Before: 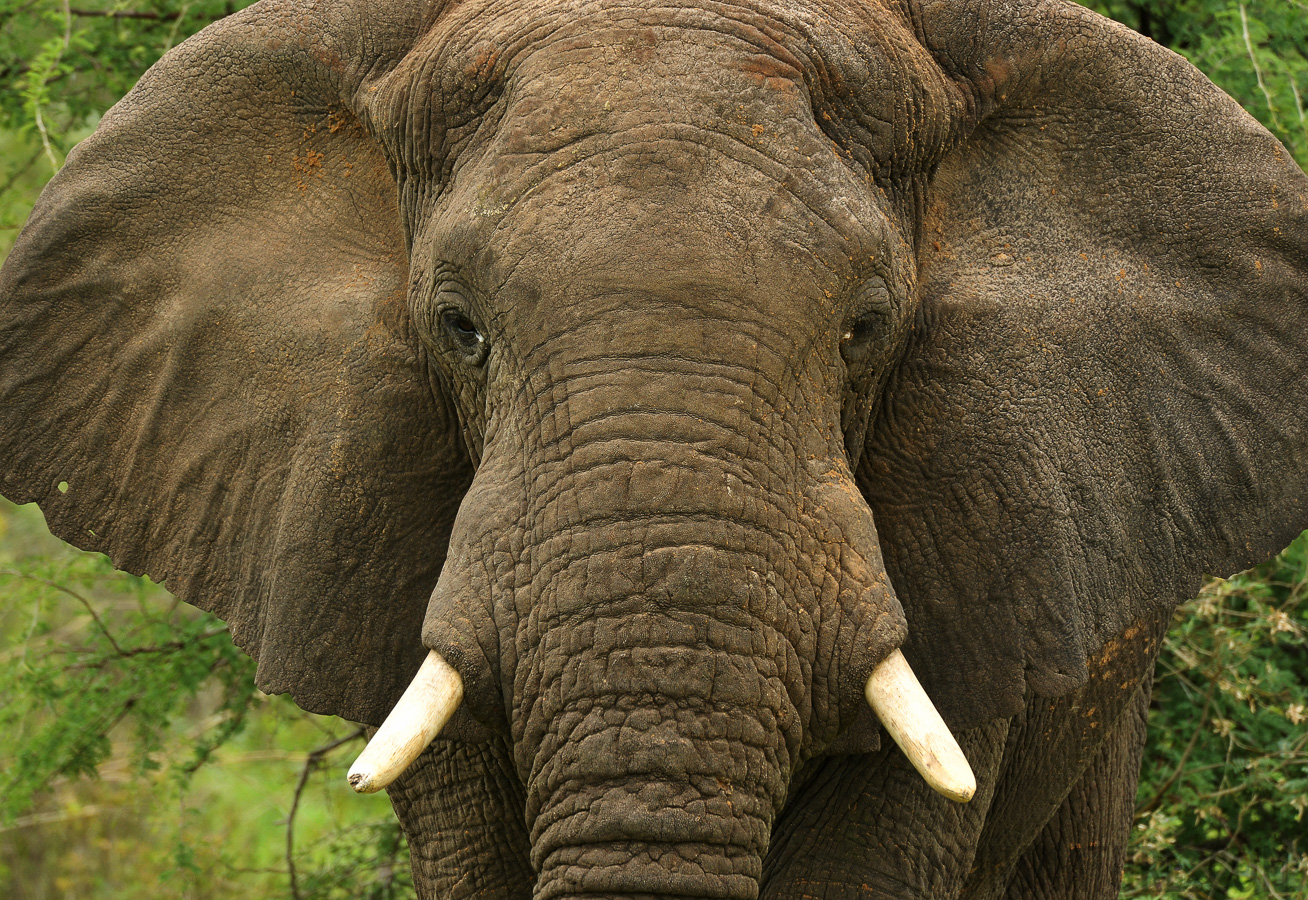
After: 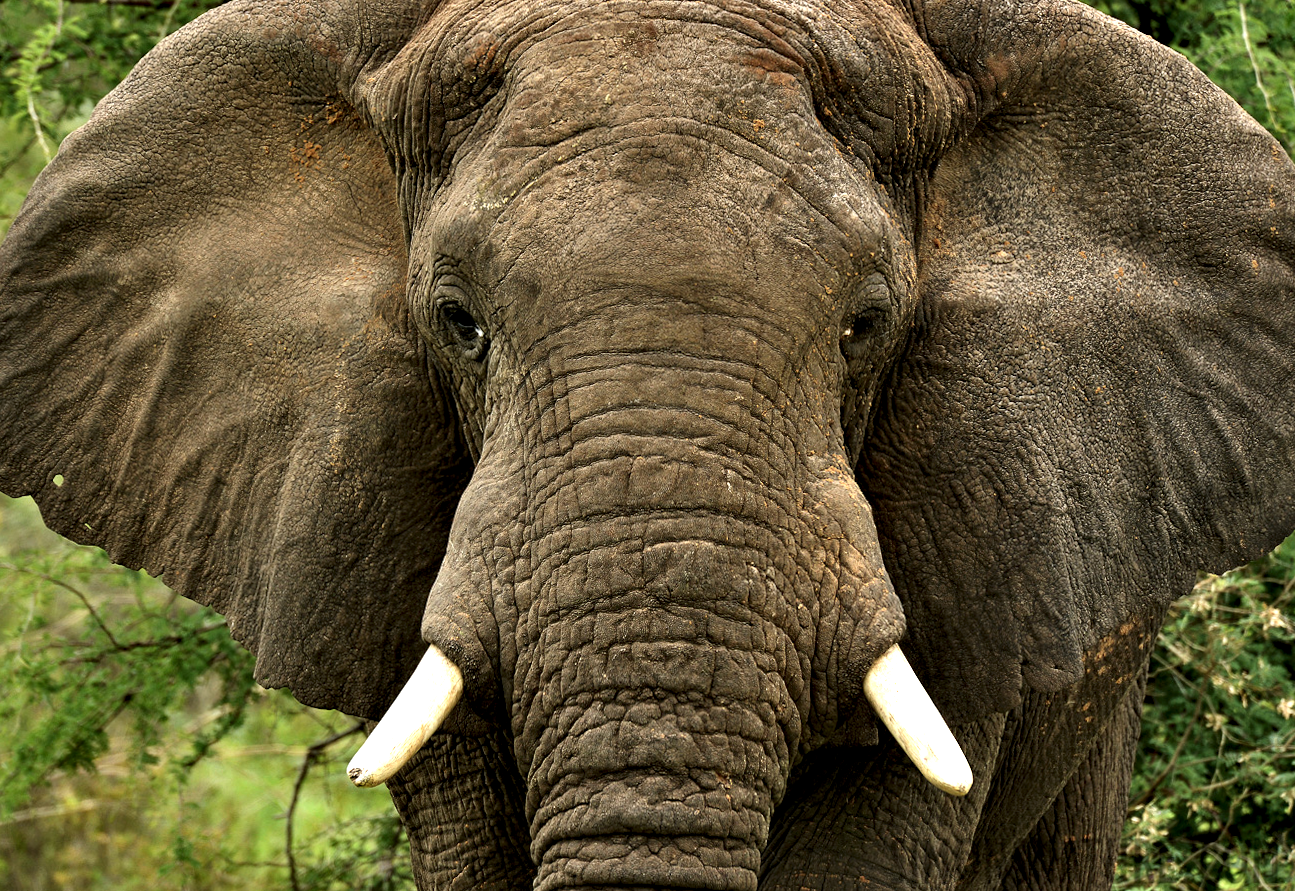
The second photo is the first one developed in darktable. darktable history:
rotate and perspective: rotation 0.174°, lens shift (vertical) 0.013, lens shift (horizontal) 0.019, shear 0.001, automatic cropping original format, crop left 0.007, crop right 0.991, crop top 0.016, crop bottom 0.997
contrast equalizer: octaves 7, y [[0.609, 0.611, 0.615, 0.613, 0.607, 0.603], [0.504, 0.498, 0.496, 0.499, 0.506, 0.516], [0 ×6], [0 ×6], [0 ×6]]
